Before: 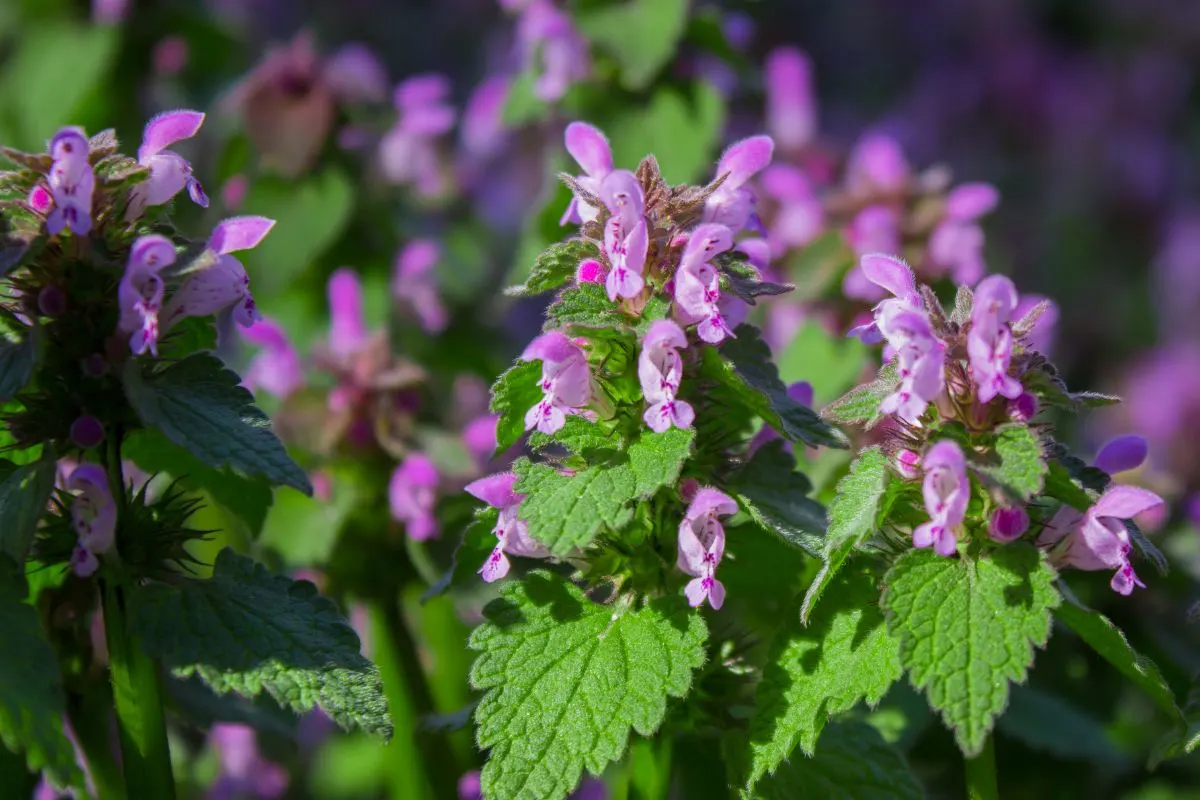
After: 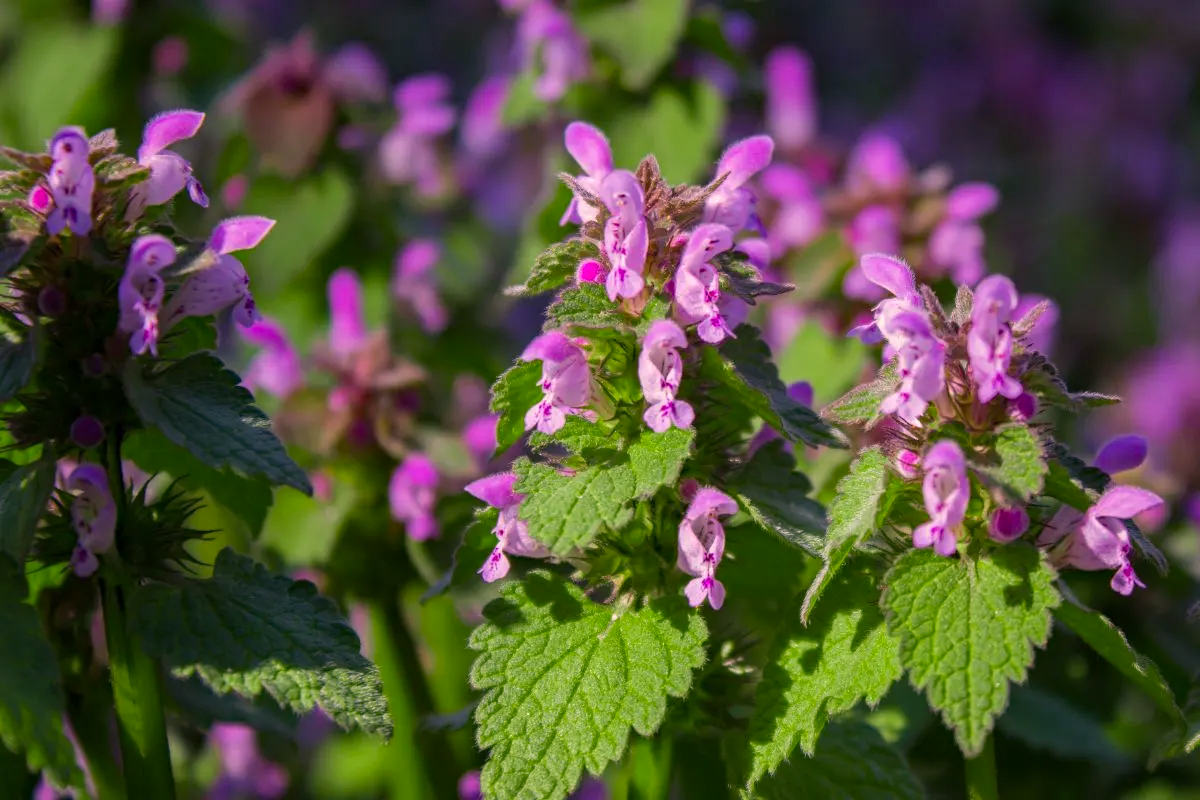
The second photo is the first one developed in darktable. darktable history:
haze removal: compatibility mode true
color correction: highlights a* 14.52, highlights b* 4.74
